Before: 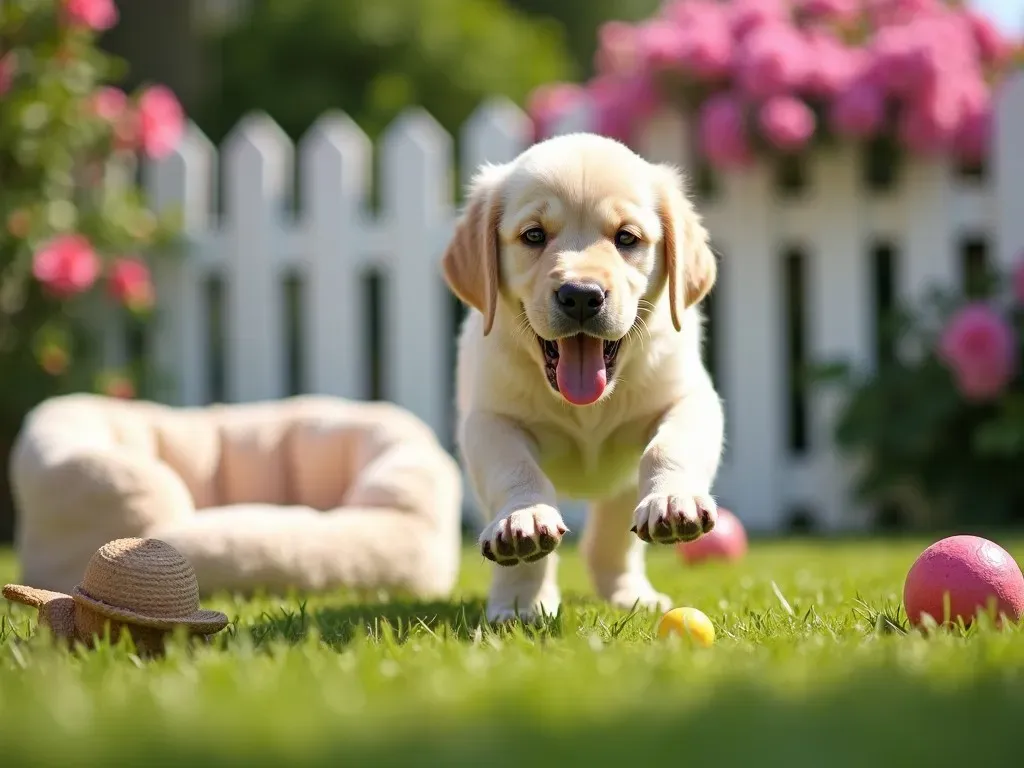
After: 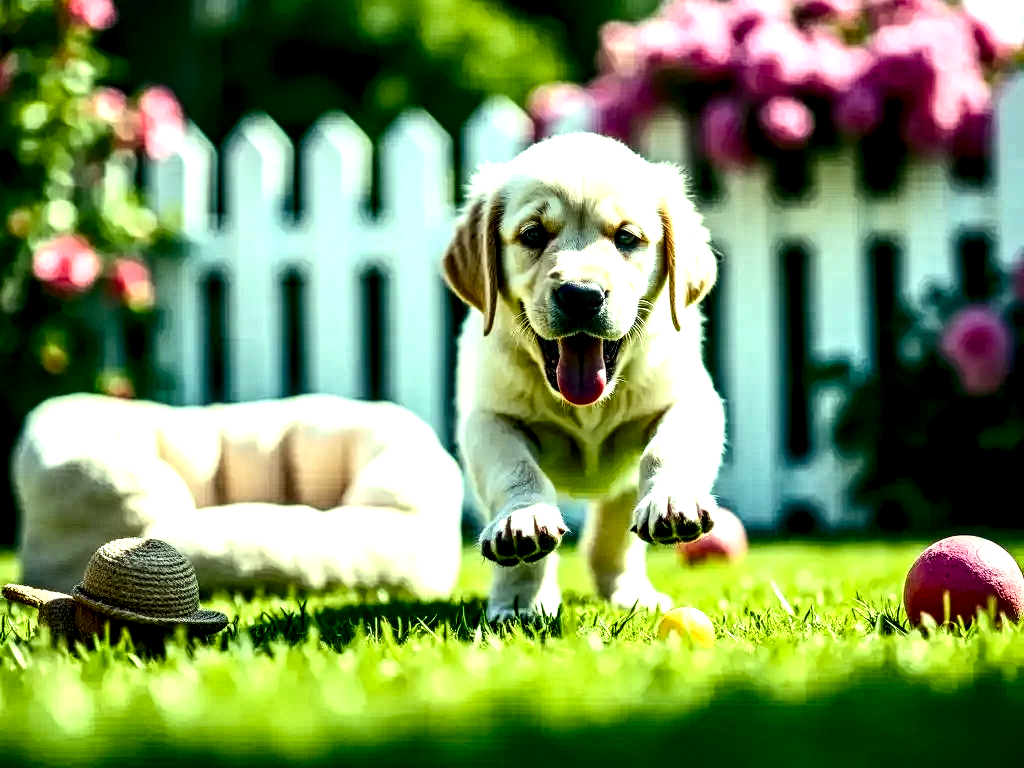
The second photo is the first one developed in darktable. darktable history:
local contrast: detail 203%
color balance rgb: shadows lift › luminance -7.7%, shadows lift › chroma 2.13%, shadows lift › hue 165.27°, power › luminance -7.77%, power › chroma 1.1%, power › hue 215.88°, highlights gain › luminance 15.15%, highlights gain › chroma 7%, highlights gain › hue 125.57°, global offset › luminance -0.33%, global offset › chroma 0.11%, global offset › hue 165.27°, perceptual saturation grading › global saturation 24.42%, perceptual saturation grading › highlights -24.42%, perceptual saturation grading › mid-tones 24.42%, perceptual saturation grading › shadows 40%, perceptual brilliance grading › global brilliance -5%, perceptual brilliance grading › highlights 24.42%, perceptual brilliance grading › mid-tones 7%, perceptual brilliance grading › shadows -5%
contrast brightness saturation: contrast 0.28
